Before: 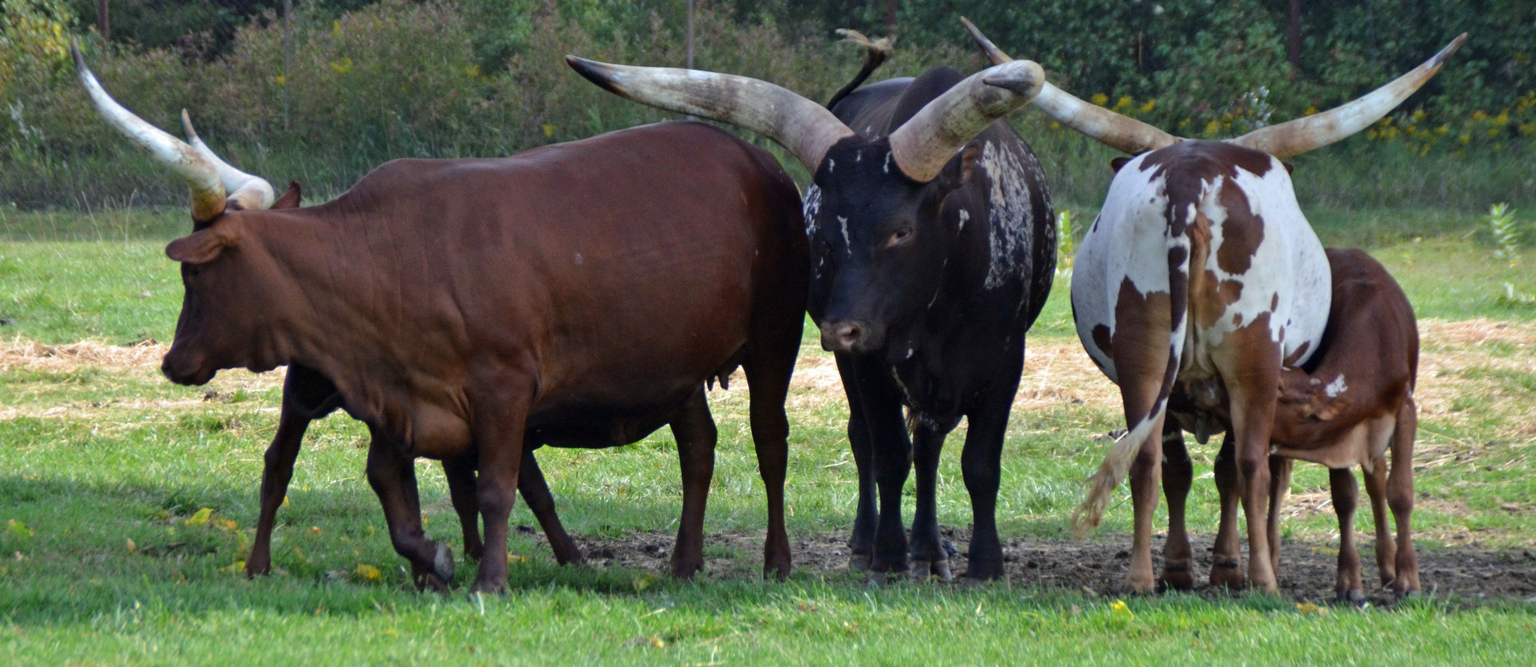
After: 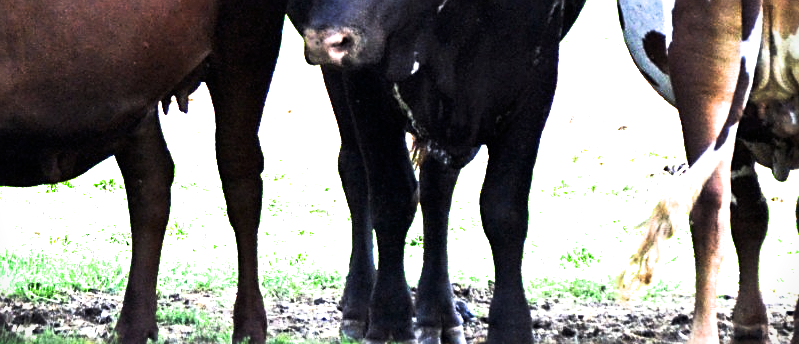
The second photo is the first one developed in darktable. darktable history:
exposure: exposure 2.035 EV, compensate highlight preservation false
shadows and highlights: shadows 51.98, highlights -28.75, soften with gaussian
sharpen: on, module defaults
filmic rgb: black relative exposure -7.96 EV, white relative exposure 2.47 EV, hardness 6.33
color balance rgb: shadows lift › chroma 2.918%, shadows lift › hue 280.89°, perceptual saturation grading › global saturation -0.4%, global vibrance 9.904%, contrast 14.972%, saturation formula JzAzBz (2021)
crop: left 37.644%, top 44.899%, right 20.705%, bottom 13.853%
tone curve: curves: ch0 [(0, 0) (0.536, 0.402) (1, 1)], preserve colors none
vignetting: fall-off start 100.7%, width/height ratio 1.322, unbound false
